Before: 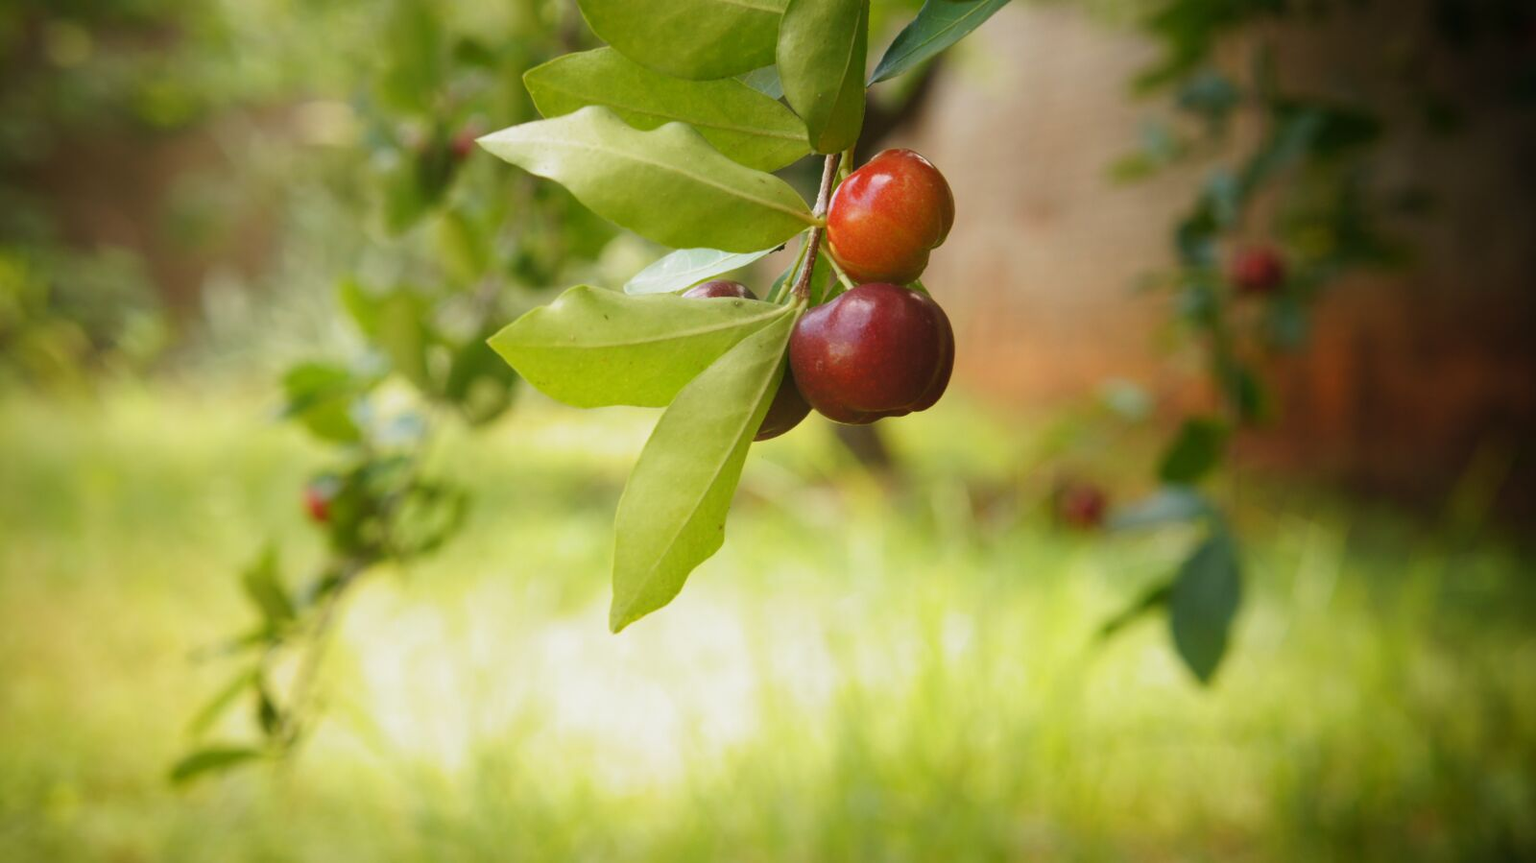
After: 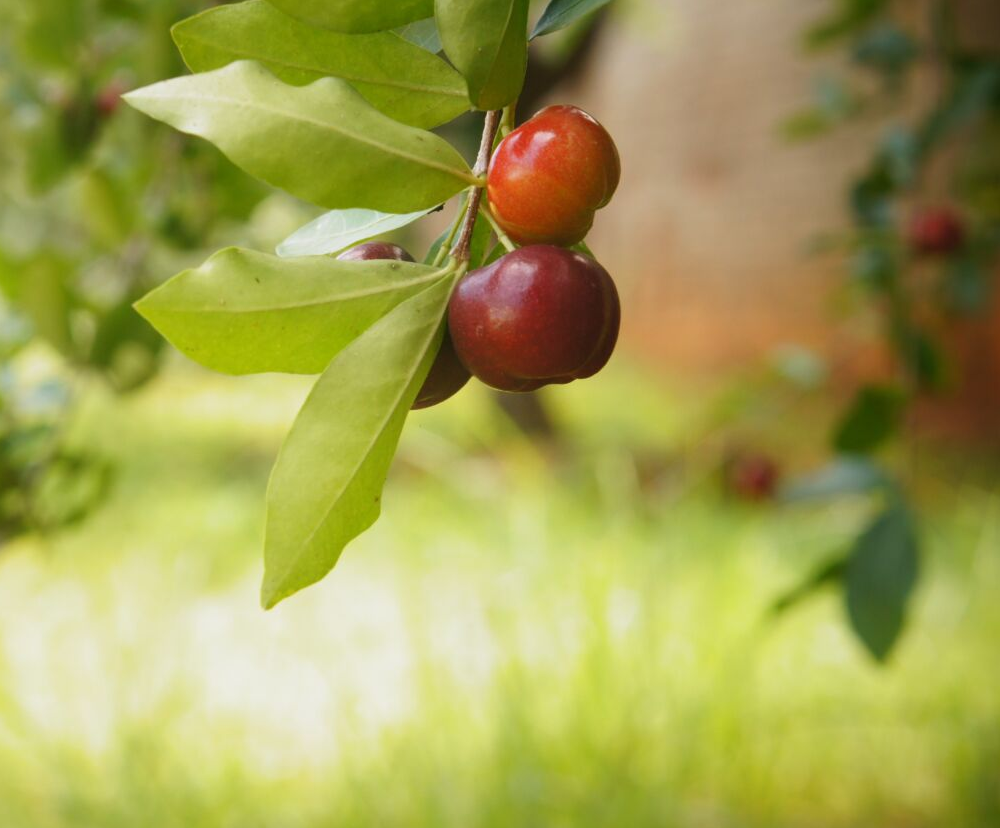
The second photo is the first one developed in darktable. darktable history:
crop and rotate: left 23.407%, top 5.626%, right 14.083%, bottom 2.247%
